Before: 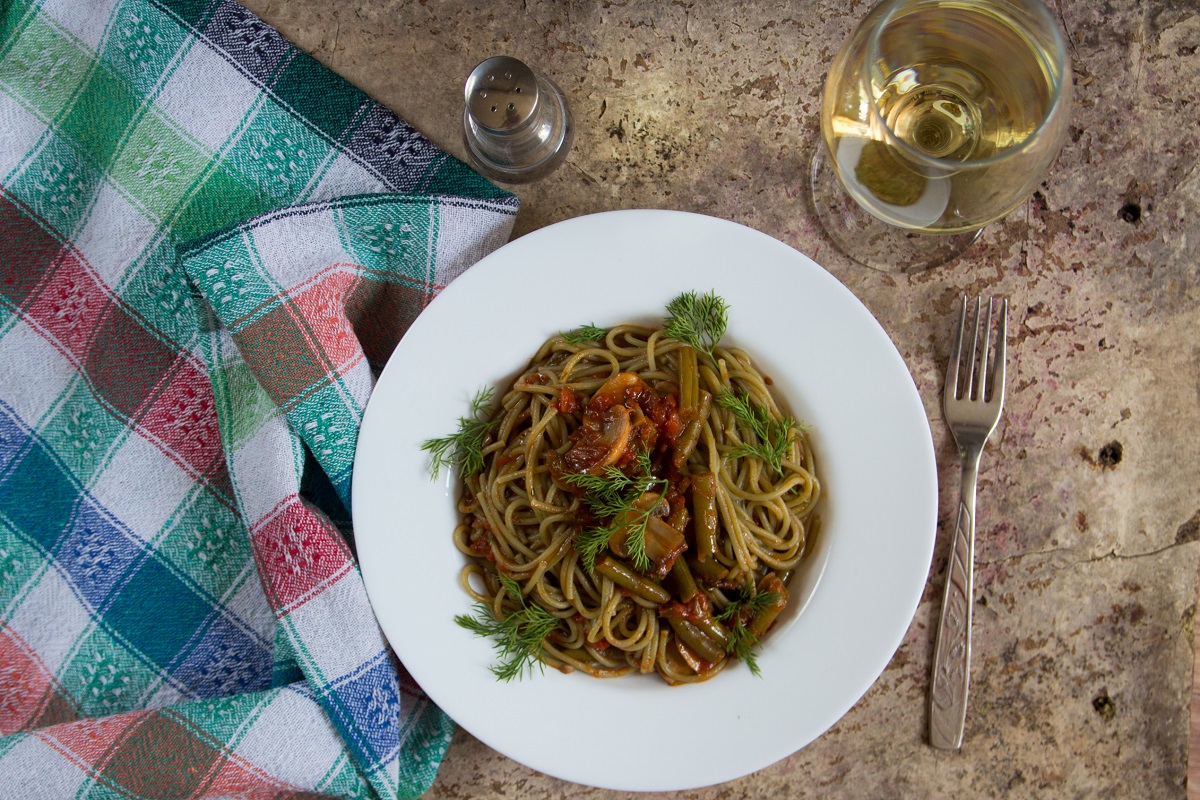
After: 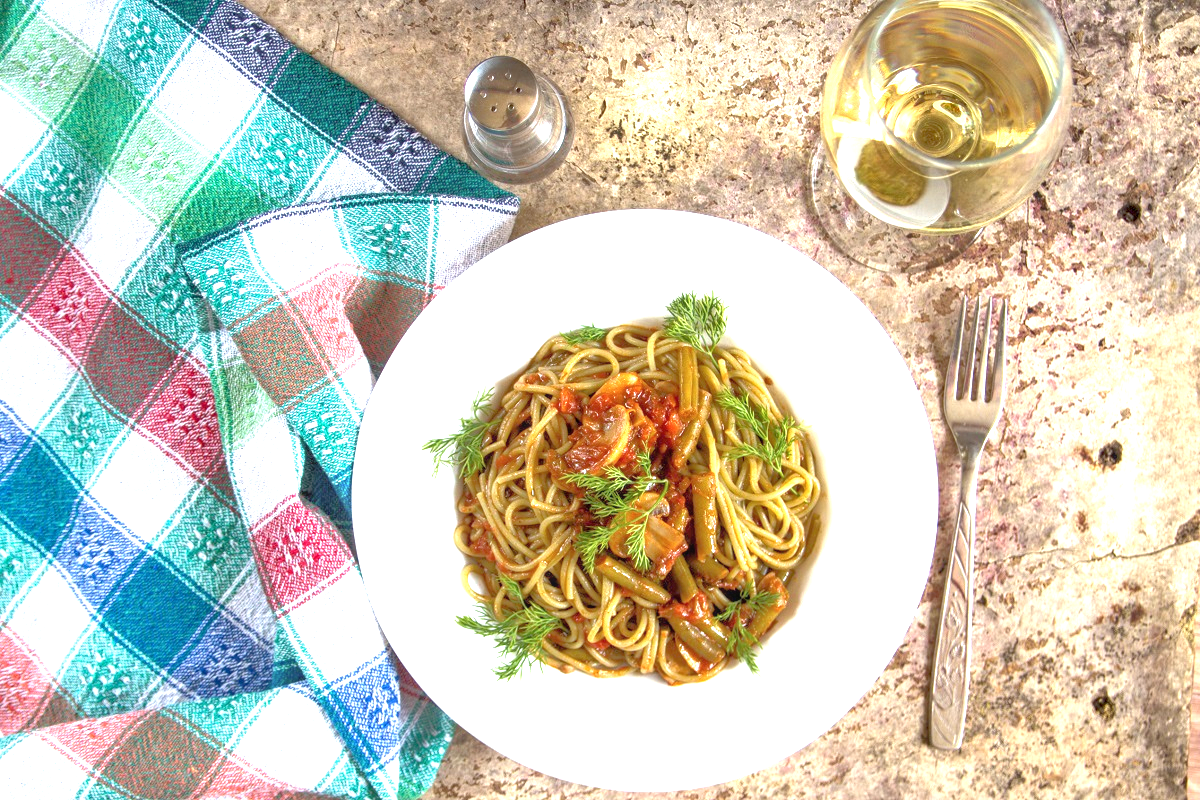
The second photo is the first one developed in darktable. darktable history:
local contrast: on, module defaults
exposure: black level correction 0, exposure 1.753 EV, compensate highlight preservation false
tone equalizer: -7 EV 0.148 EV, -6 EV 0.573 EV, -5 EV 1.12 EV, -4 EV 1.31 EV, -3 EV 1.17 EV, -2 EV 0.6 EV, -1 EV 0.152 EV
